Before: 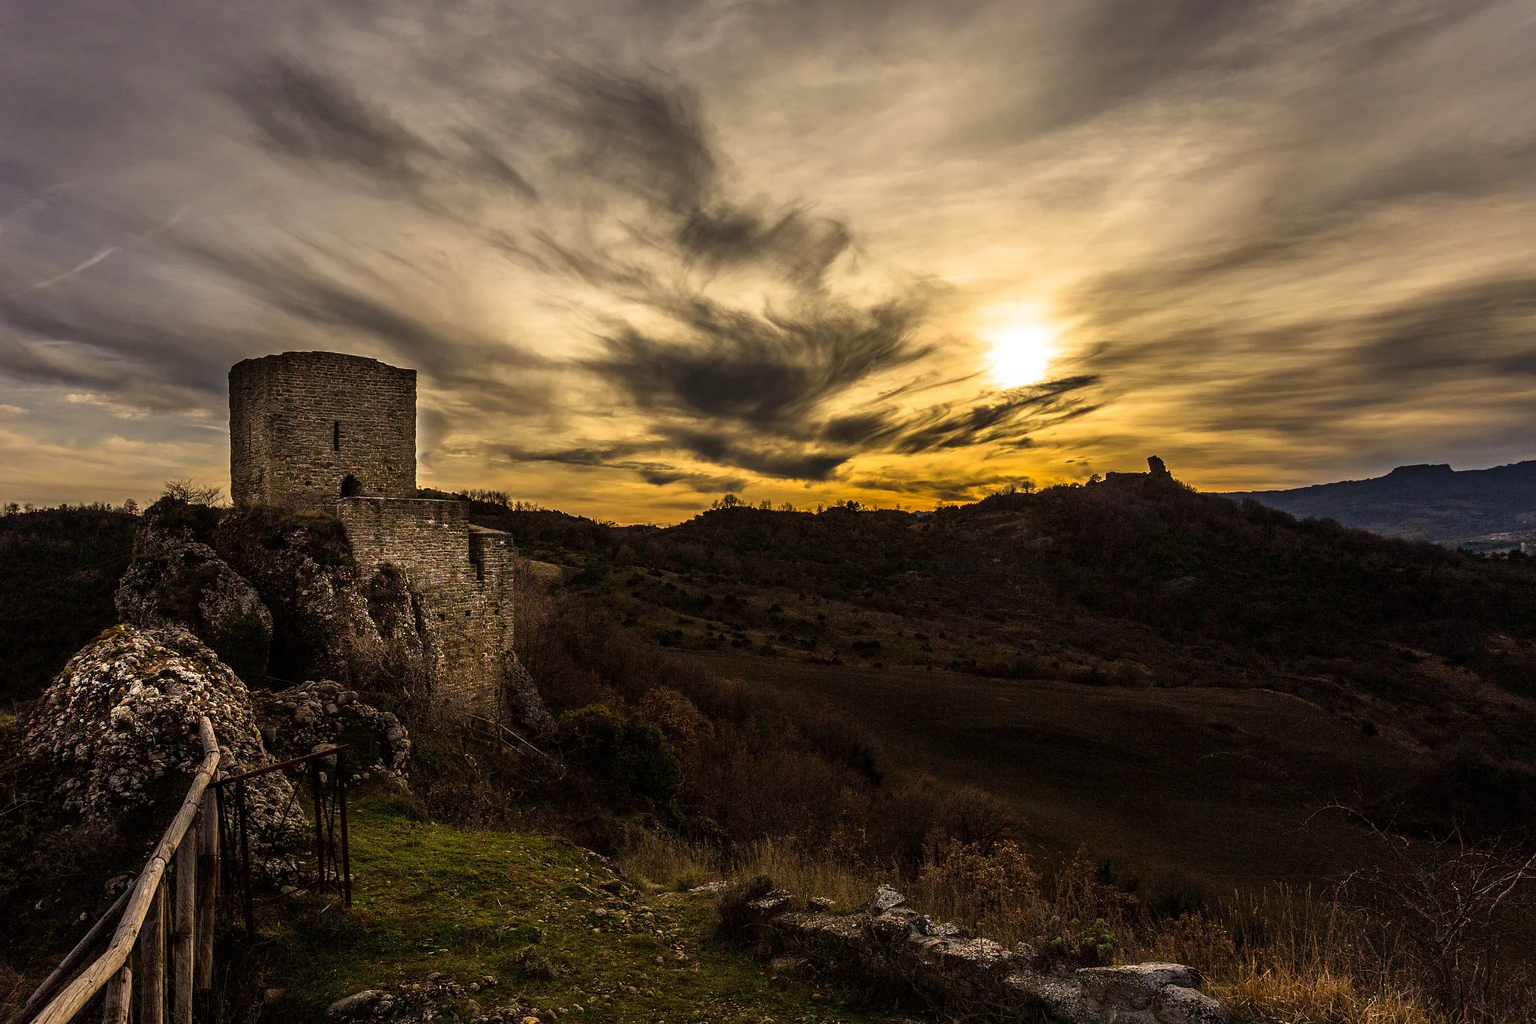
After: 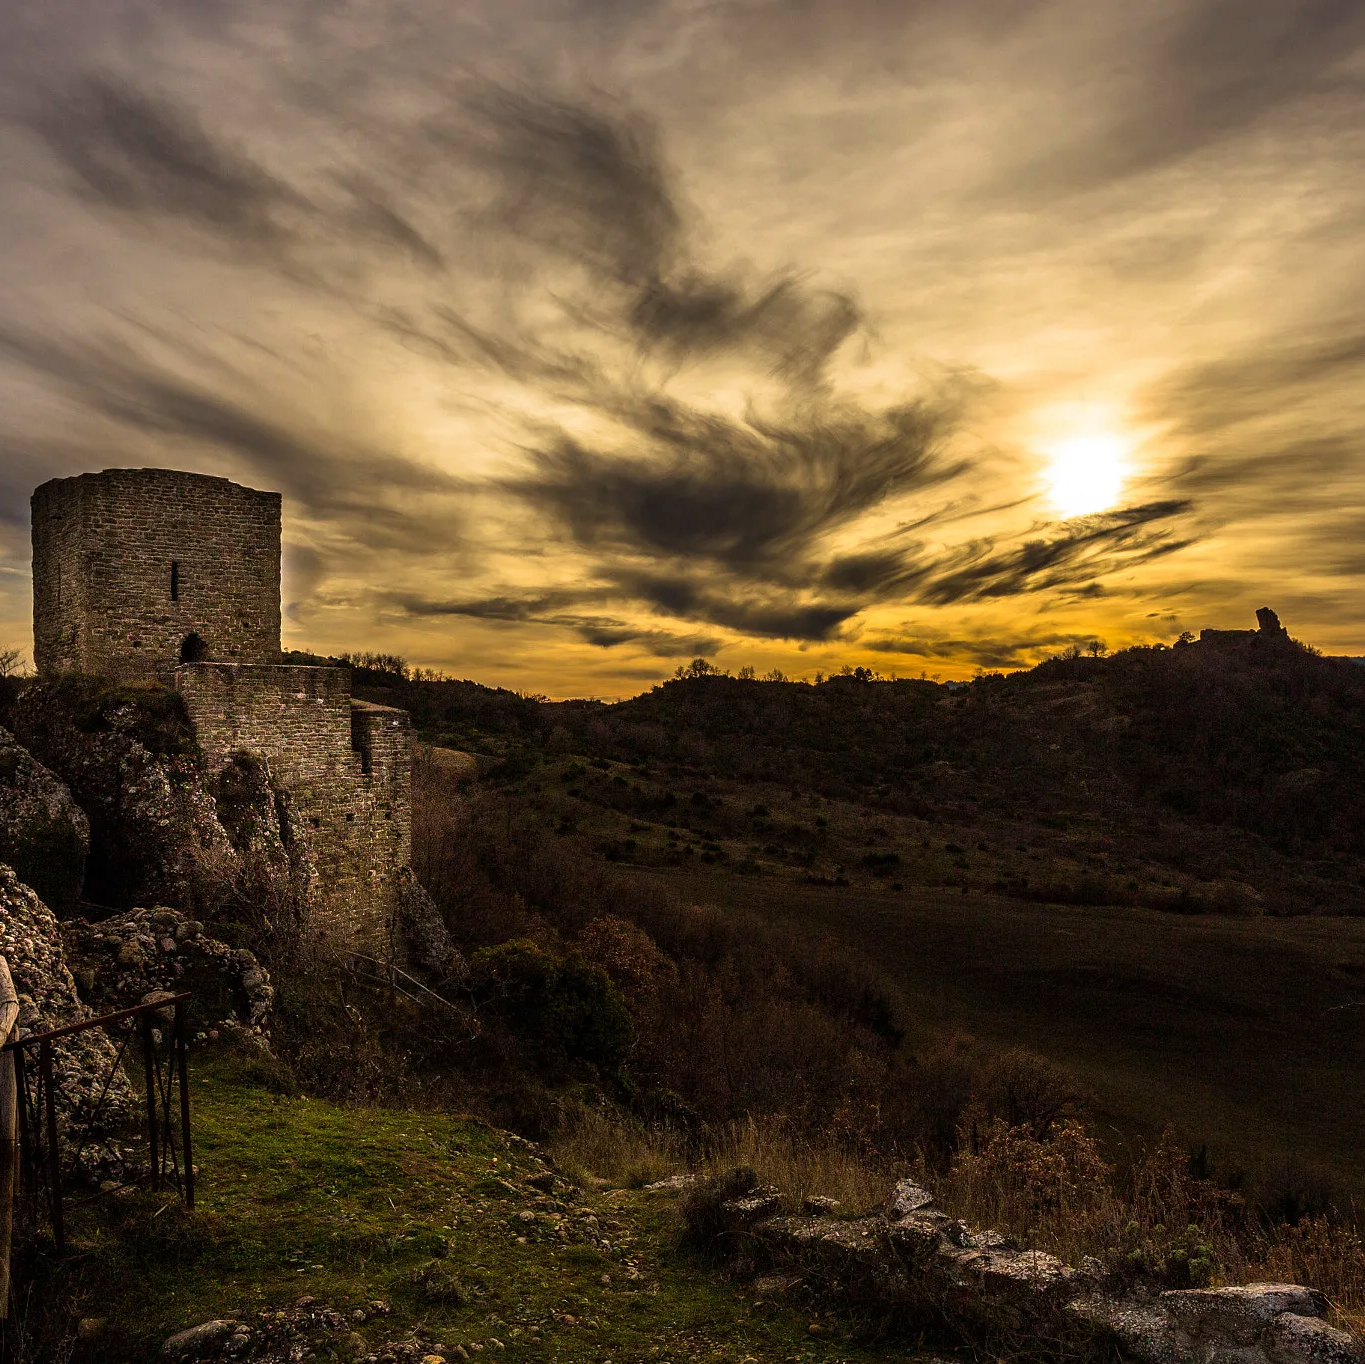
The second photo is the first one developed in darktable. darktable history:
velvia: on, module defaults
crop and rotate: left 13.42%, right 19.901%
